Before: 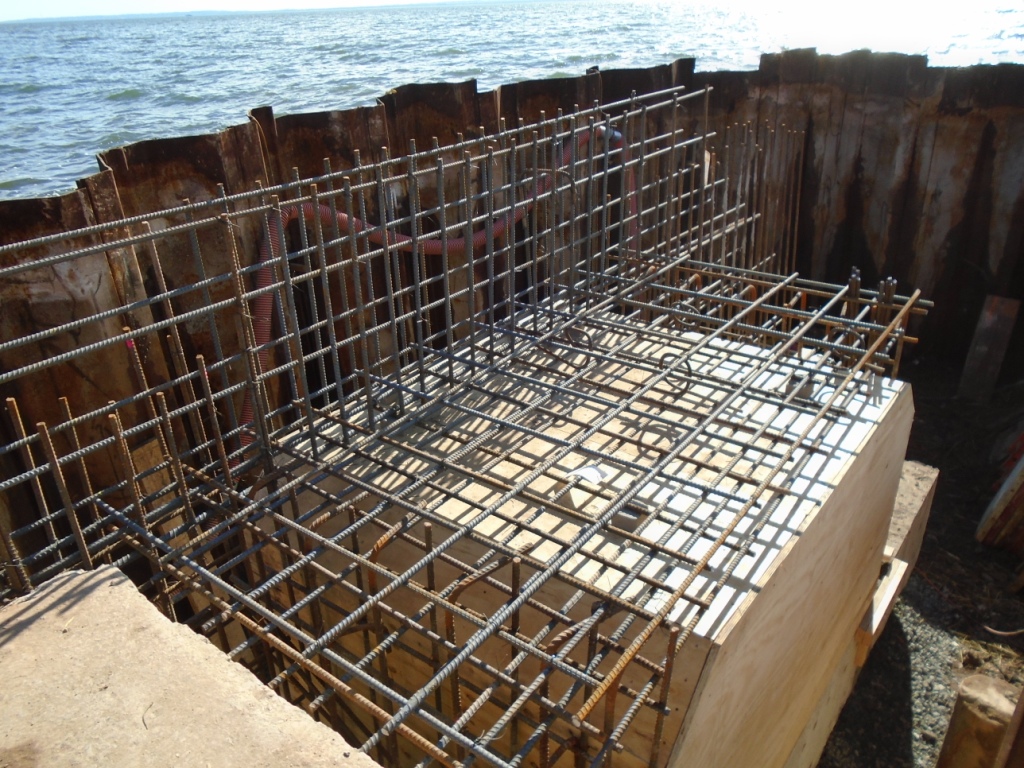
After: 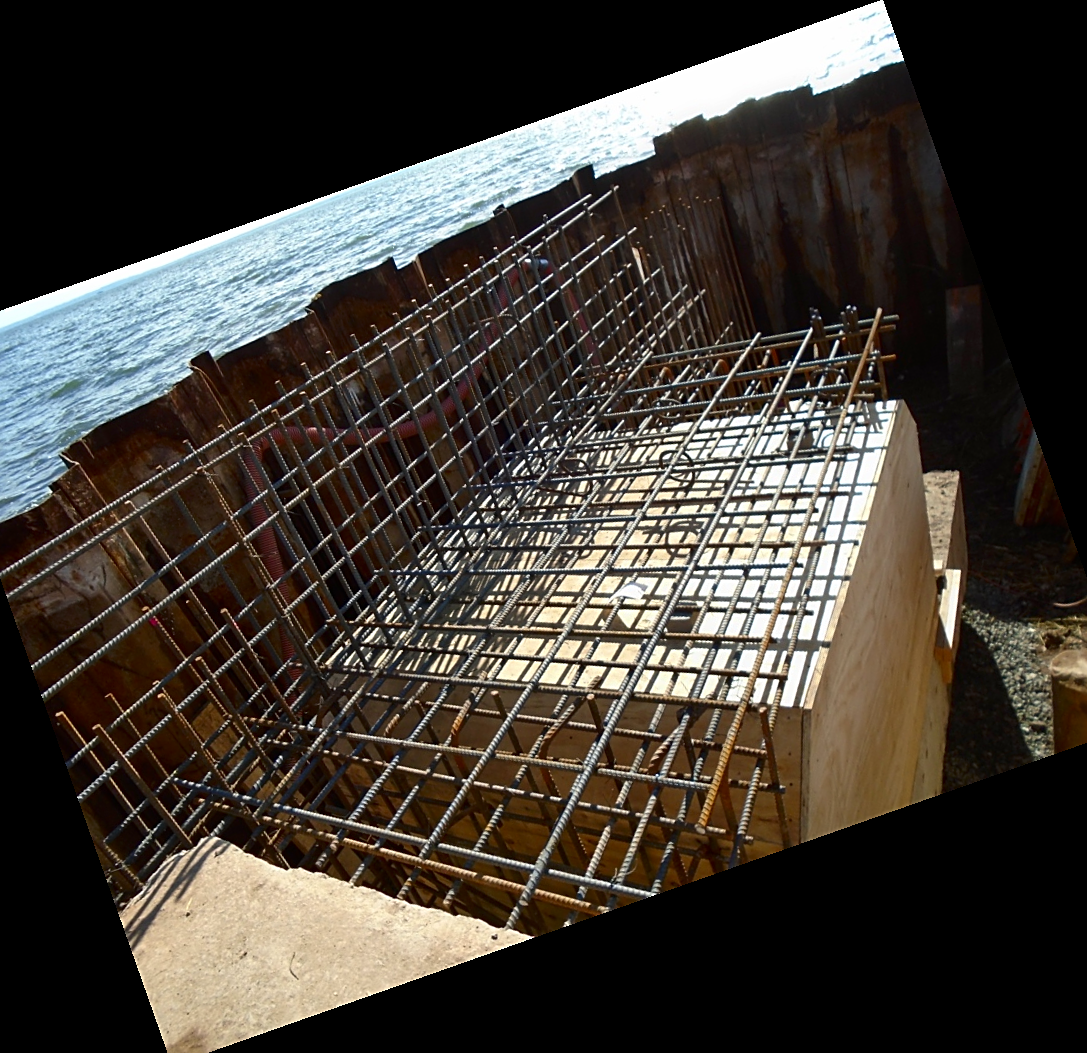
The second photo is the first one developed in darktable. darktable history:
contrast brightness saturation: contrast 0.07, brightness -0.14, saturation 0.11
sharpen: on, module defaults
crop and rotate: angle 19.43°, left 6.812%, right 4.125%, bottom 1.087%
